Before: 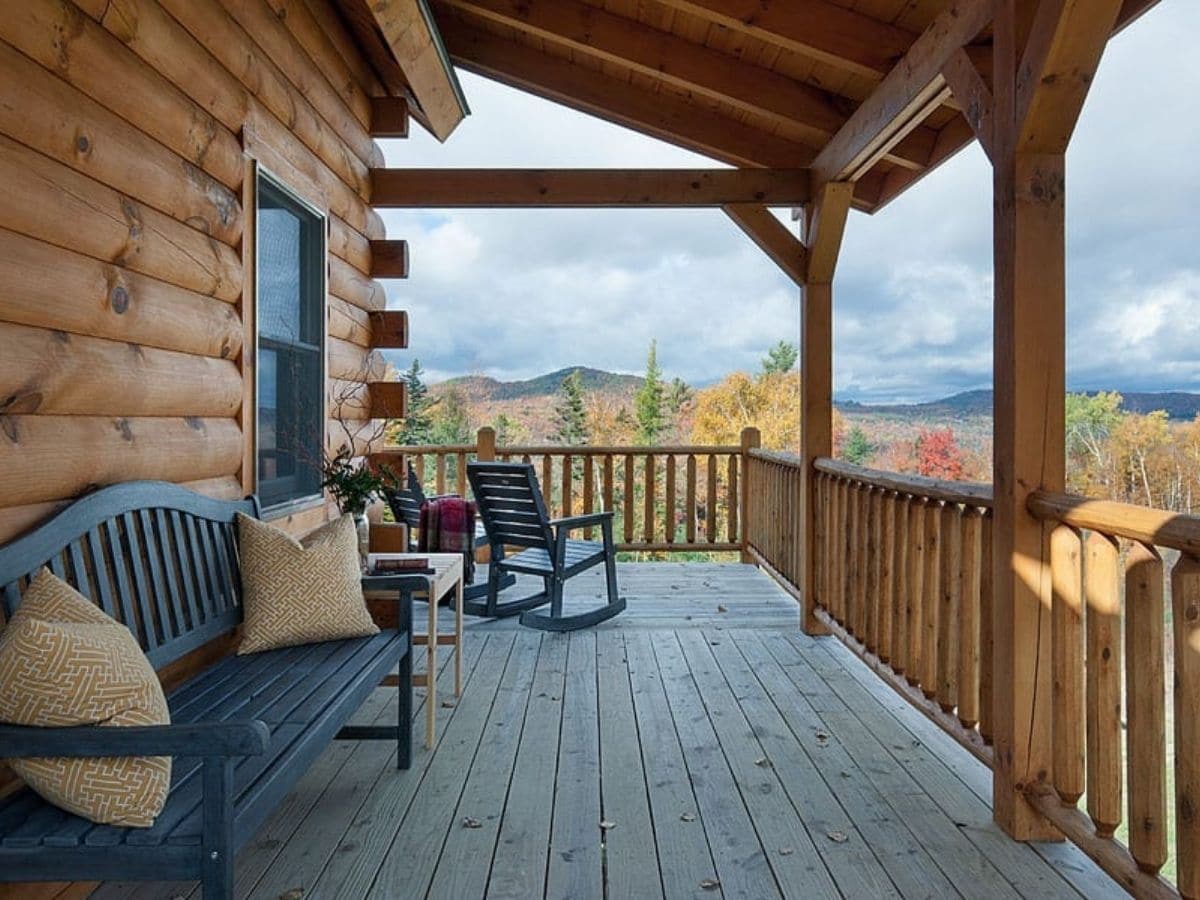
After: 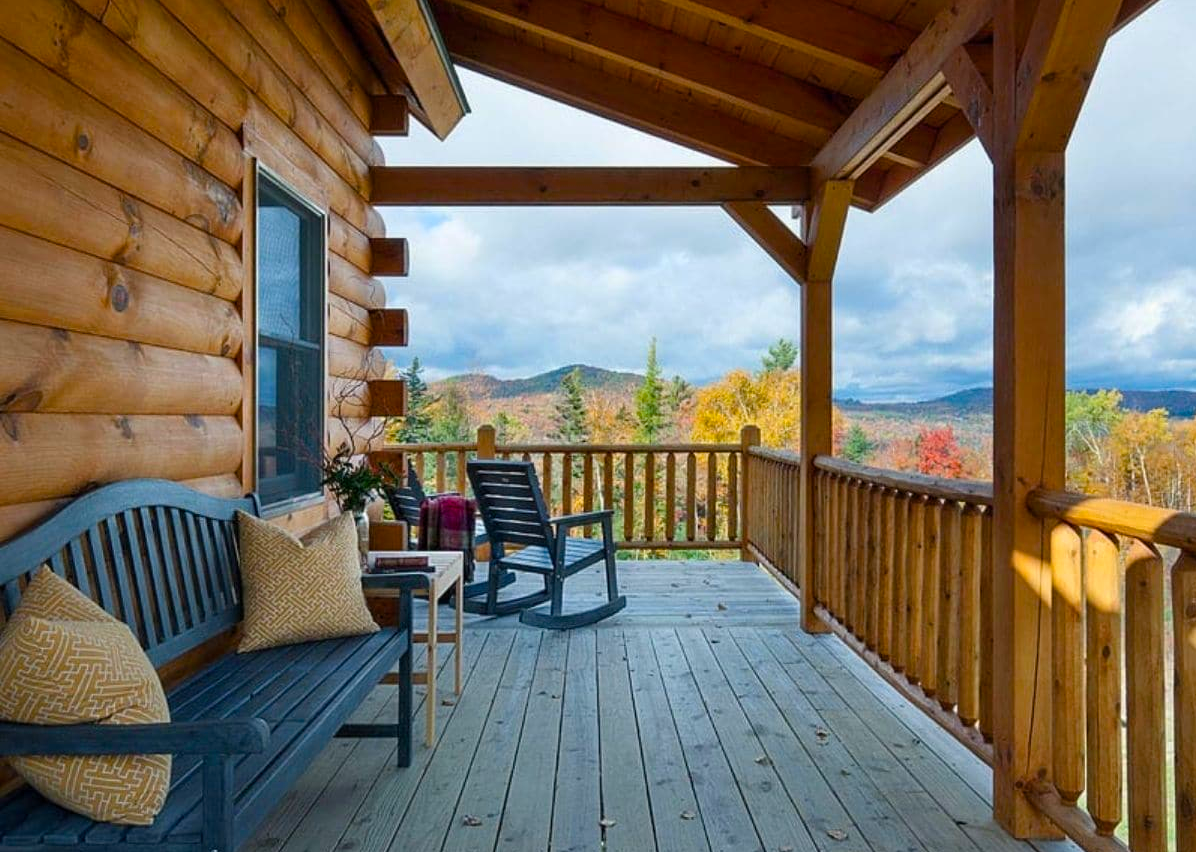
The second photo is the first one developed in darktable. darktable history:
color balance rgb: linear chroma grading › global chroma 15.27%, perceptual saturation grading › global saturation 25.195%
crop: top 0.292%, right 0.261%, bottom 5.01%
